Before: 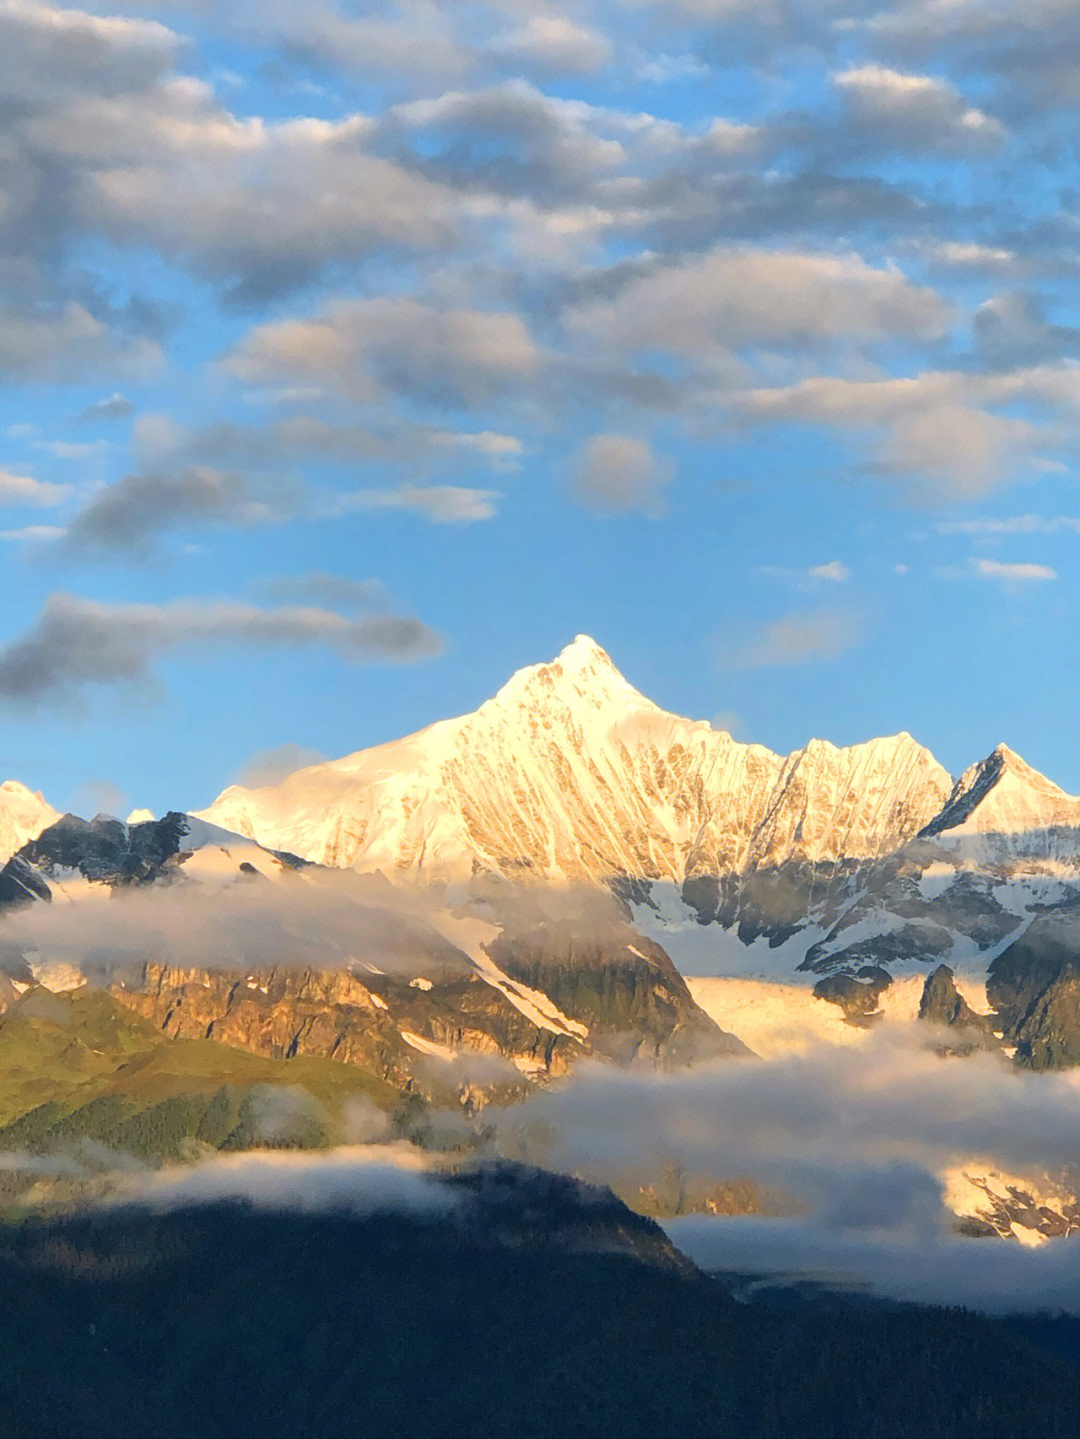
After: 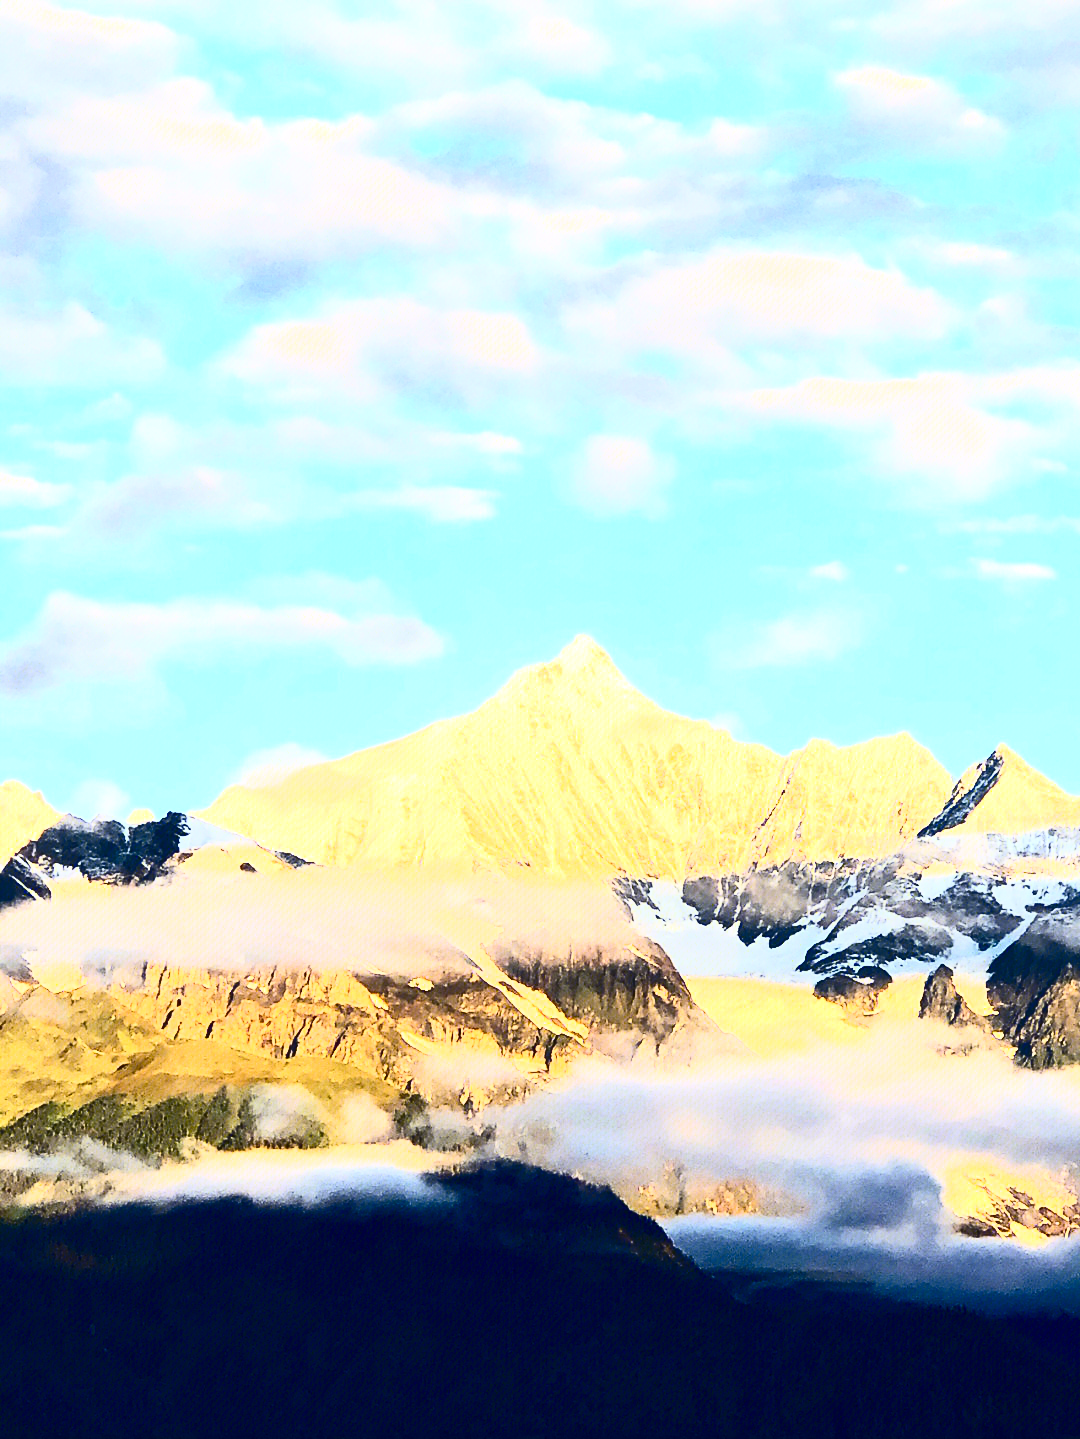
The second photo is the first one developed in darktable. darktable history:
color balance rgb: shadows lift › luminance -21.708%, shadows lift › chroma 6.598%, shadows lift › hue 268.53°, power › chroma 0.281%, power › hue 24.42°, perceptual saturation grading › global saturation 44.047%, perceptual saturation grading › highlights -49.139%, perceptual saturation grading › shadows 29.952%, perceptual brilliance grading › global brilliance 17.314%, global vibrance 15.139%
contrast brightness saturation: contrast 0.928, brightness 0.19
sharpen: radius 1.455, amount 0.409, threshold 1.443
